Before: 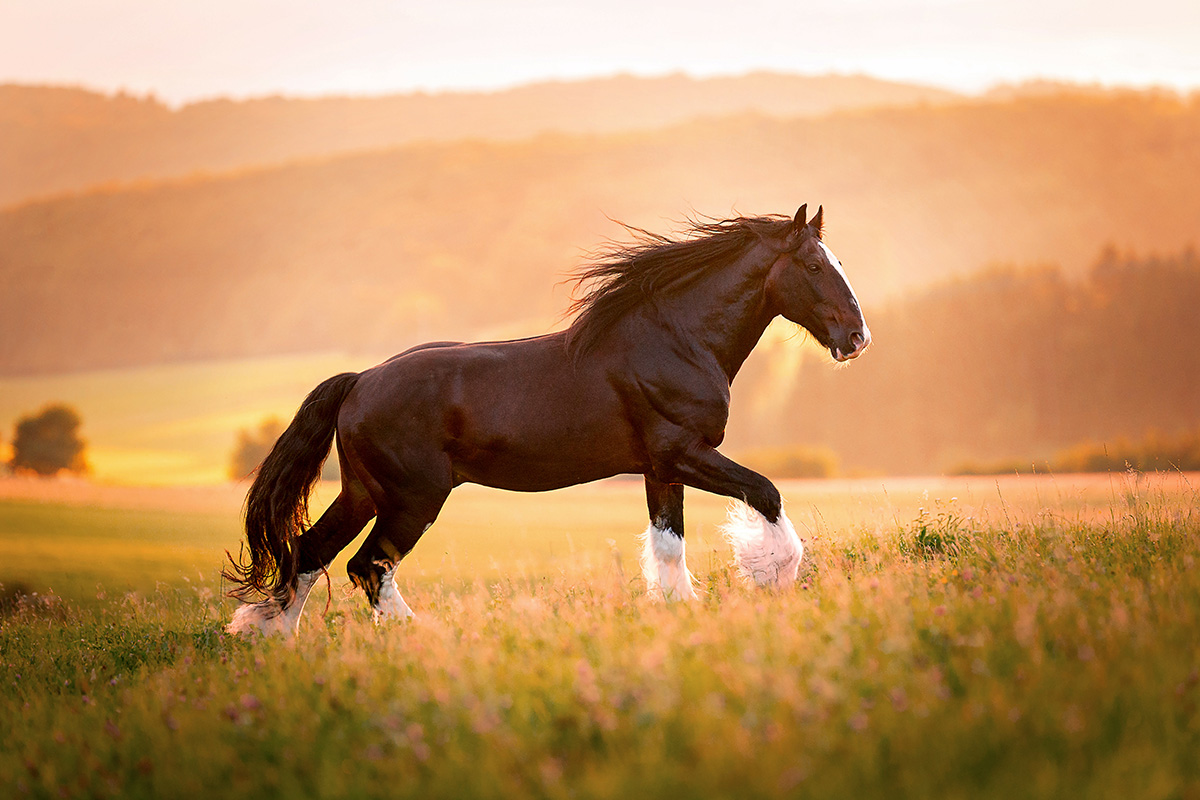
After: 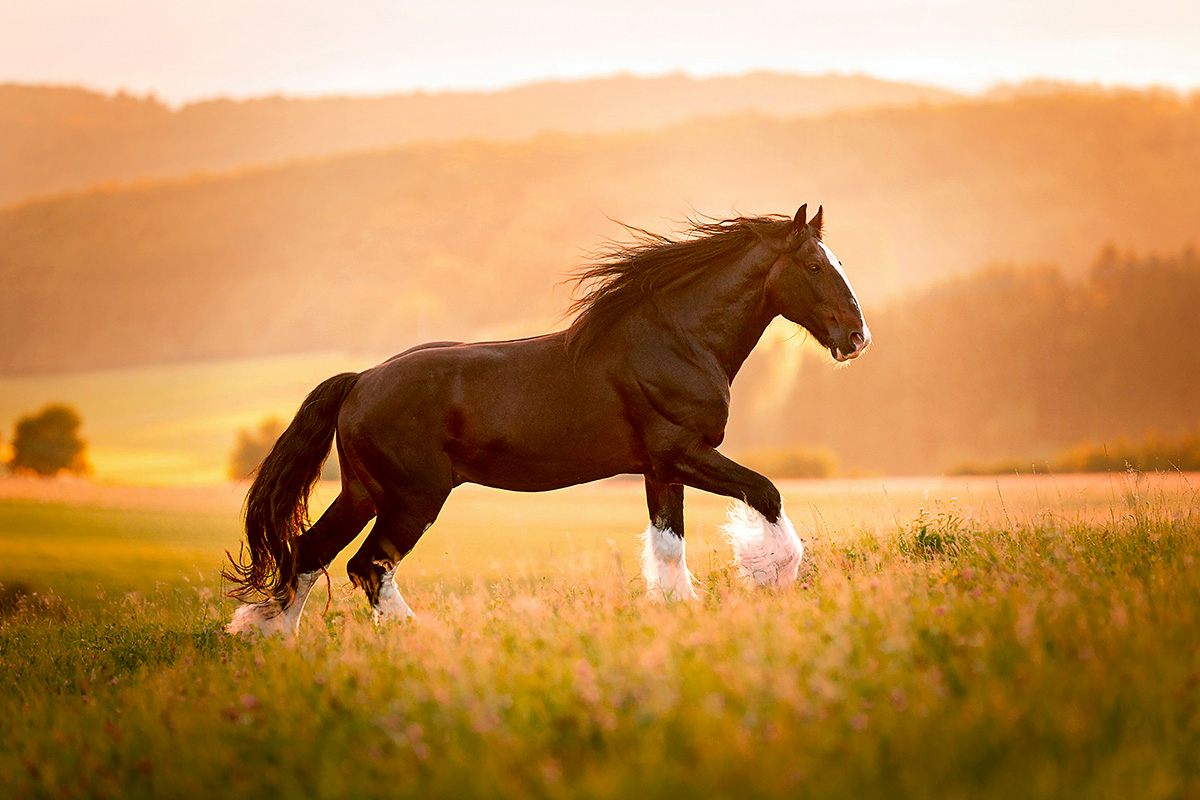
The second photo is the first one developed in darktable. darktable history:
color correction: highlights a* -0.465, highlights b* 0.166, shadows a* 4.53, shadows b* 20.78
